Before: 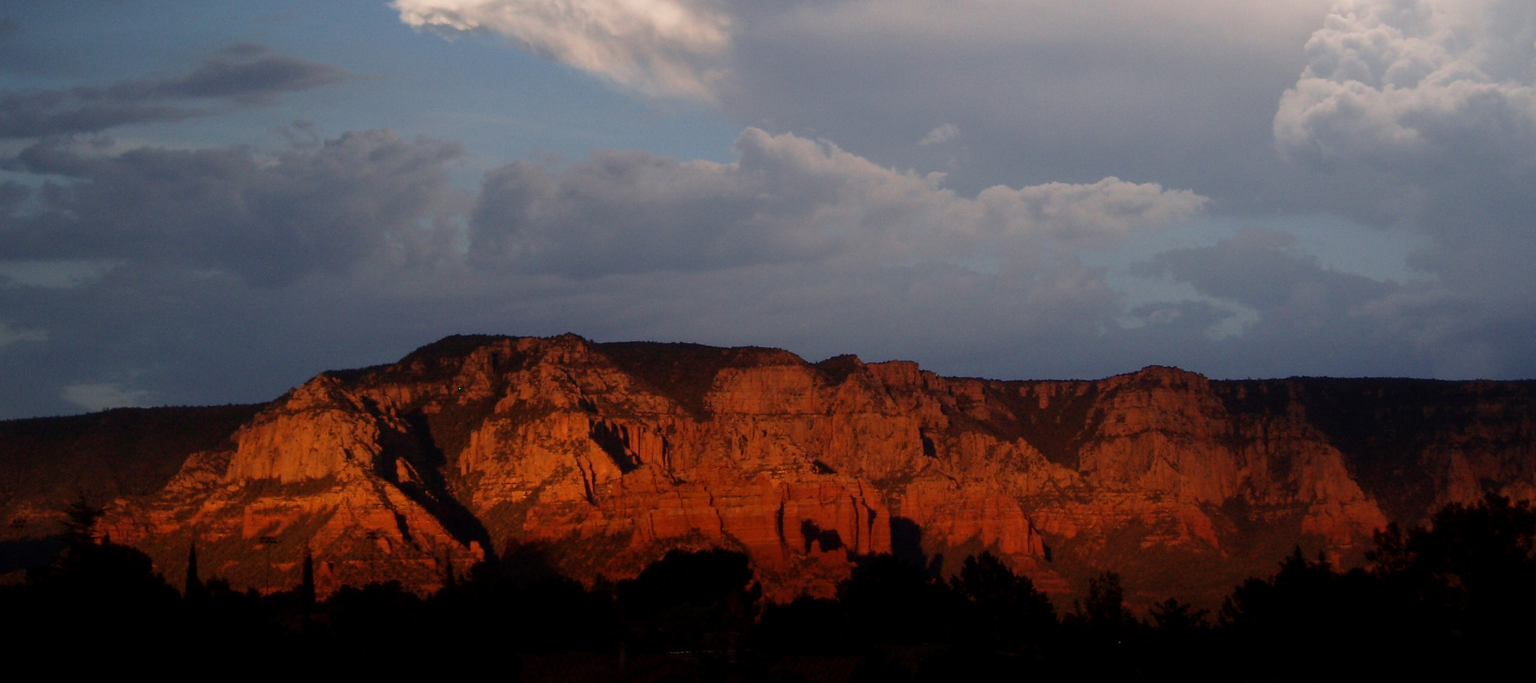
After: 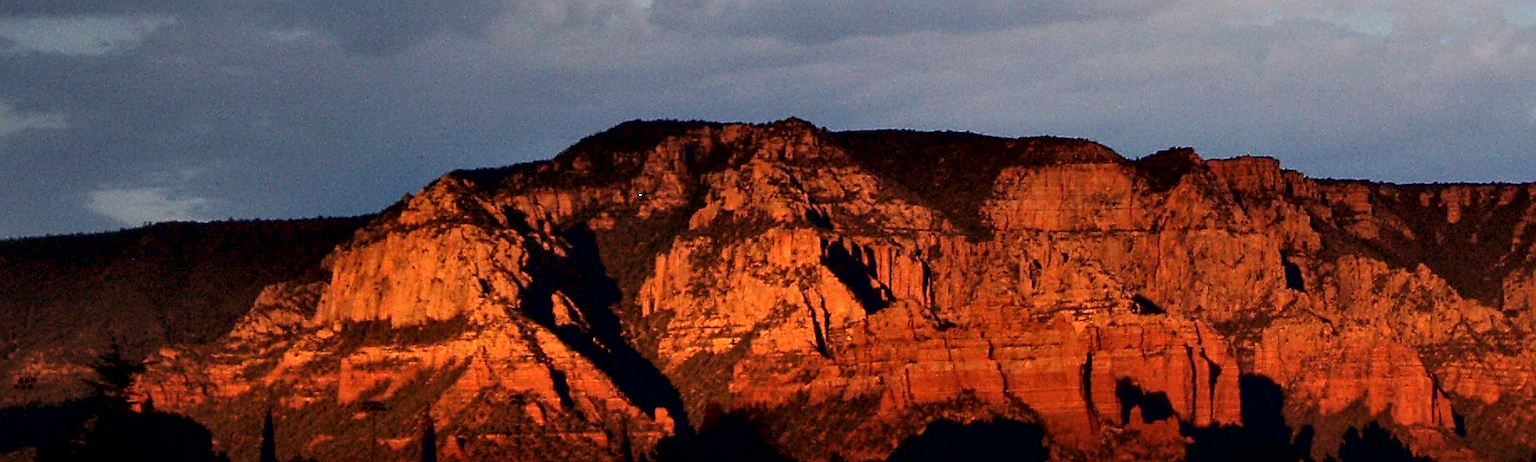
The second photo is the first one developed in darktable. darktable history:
contrast equalizer: octaves 7, y [[0.6 ×6], [0.55 ×6], [0 ×6], [0 ×6], [0 ×6]]
sharpen: on, module defaults
local contrast: mode bilateral grid, contrast 15, coarseness 36, detail 105%, midtone range 0.2
exposure: exposure 0.74 EV, compensate highlight preservation false
crop: top 36.42%, right 28.166%, bottom 14.945%
